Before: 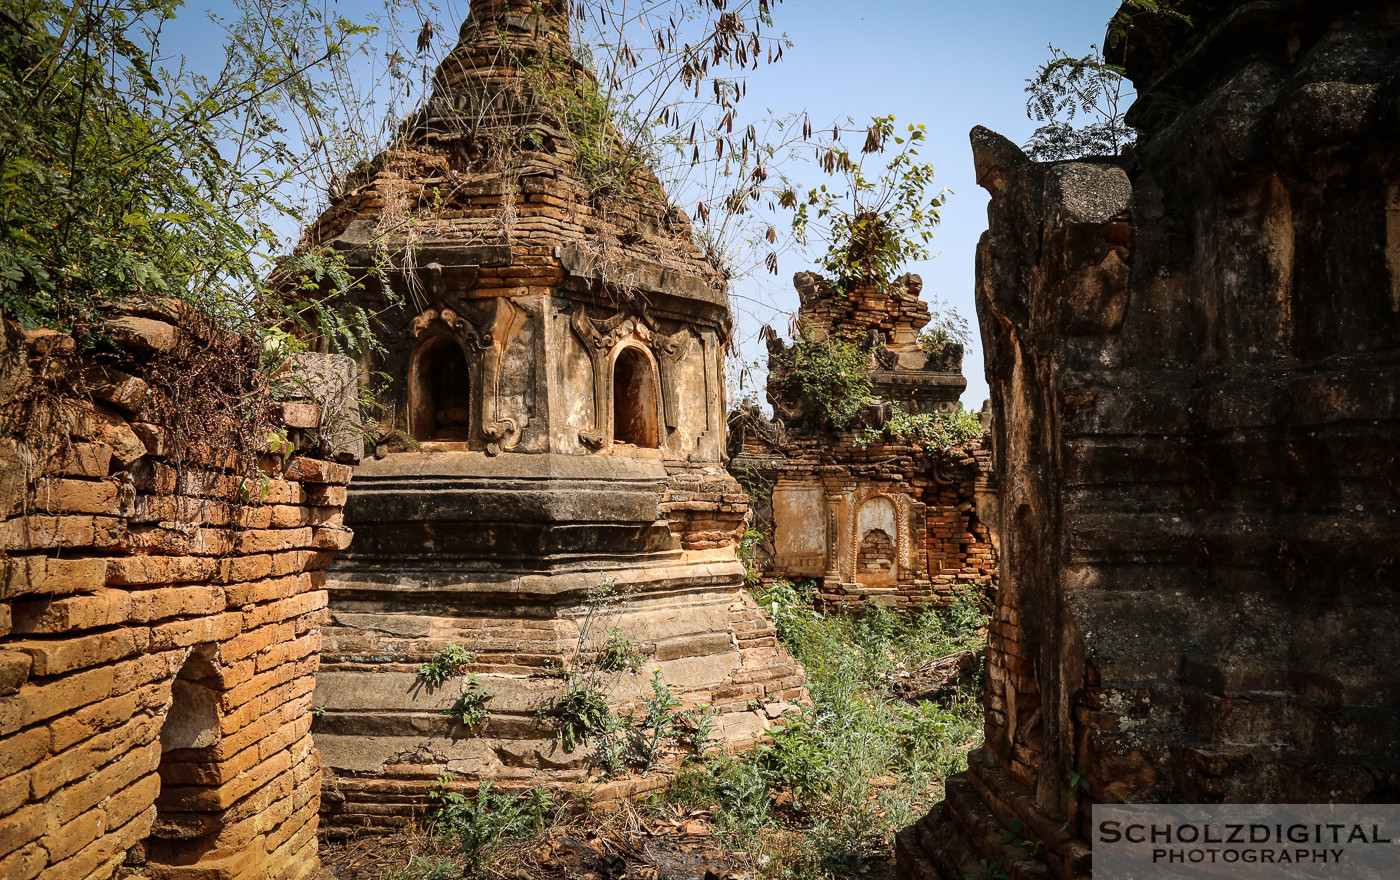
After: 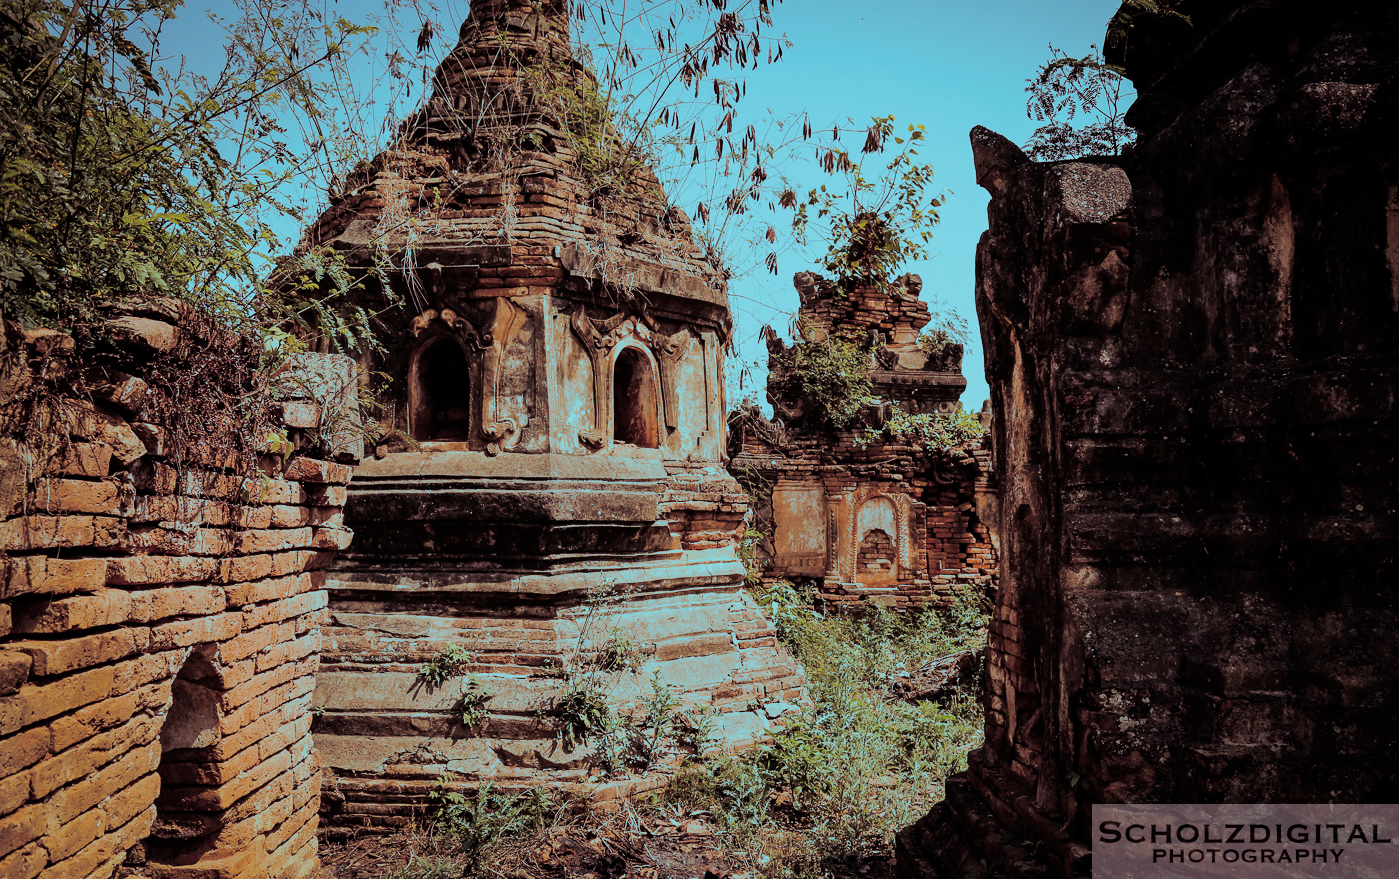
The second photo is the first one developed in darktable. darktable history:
filmic rgb: black relative exposure -7.65 EV, white relative exposure 4.56 EV, hardness 3.61
split-toning: shadows › hue 327.6°, highlights › hue 198°, highlights › saturation 0.55, balance -21.25, compress 0%
